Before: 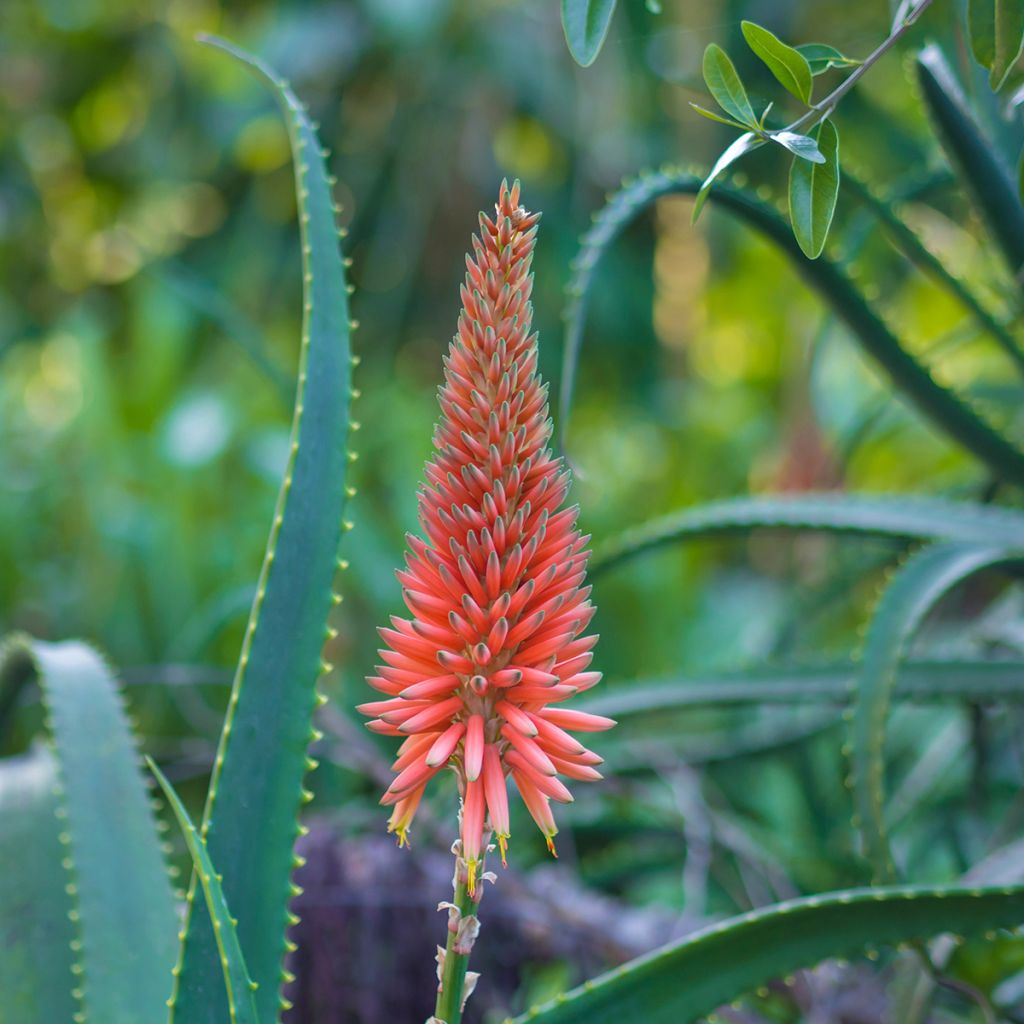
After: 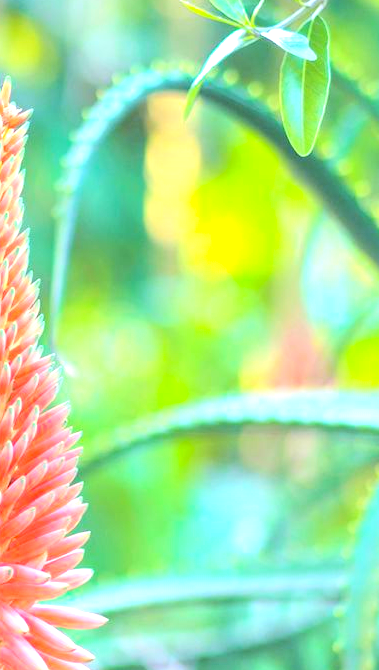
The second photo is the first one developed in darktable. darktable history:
crop and rotate: left 49.708%, top 10.112%, right 13.215%, bottom 24.387%
exposure: black level correction 0.002, exposure 1 EV, compensate exposure bias true
tone equalizer: -8 EV -0.744 EV, -7 EV -0.676 EV, -6 EV -0.607 EV, -5 EV -0.373 EV, -3 EV 0.377 EV, -2 EV 0.6 EV, -1 EV 0.691 EV, +0 EV 0.763 EV
contrast brightness saturation: contrast 0.102, brightness 0.319, saturation 0.139
